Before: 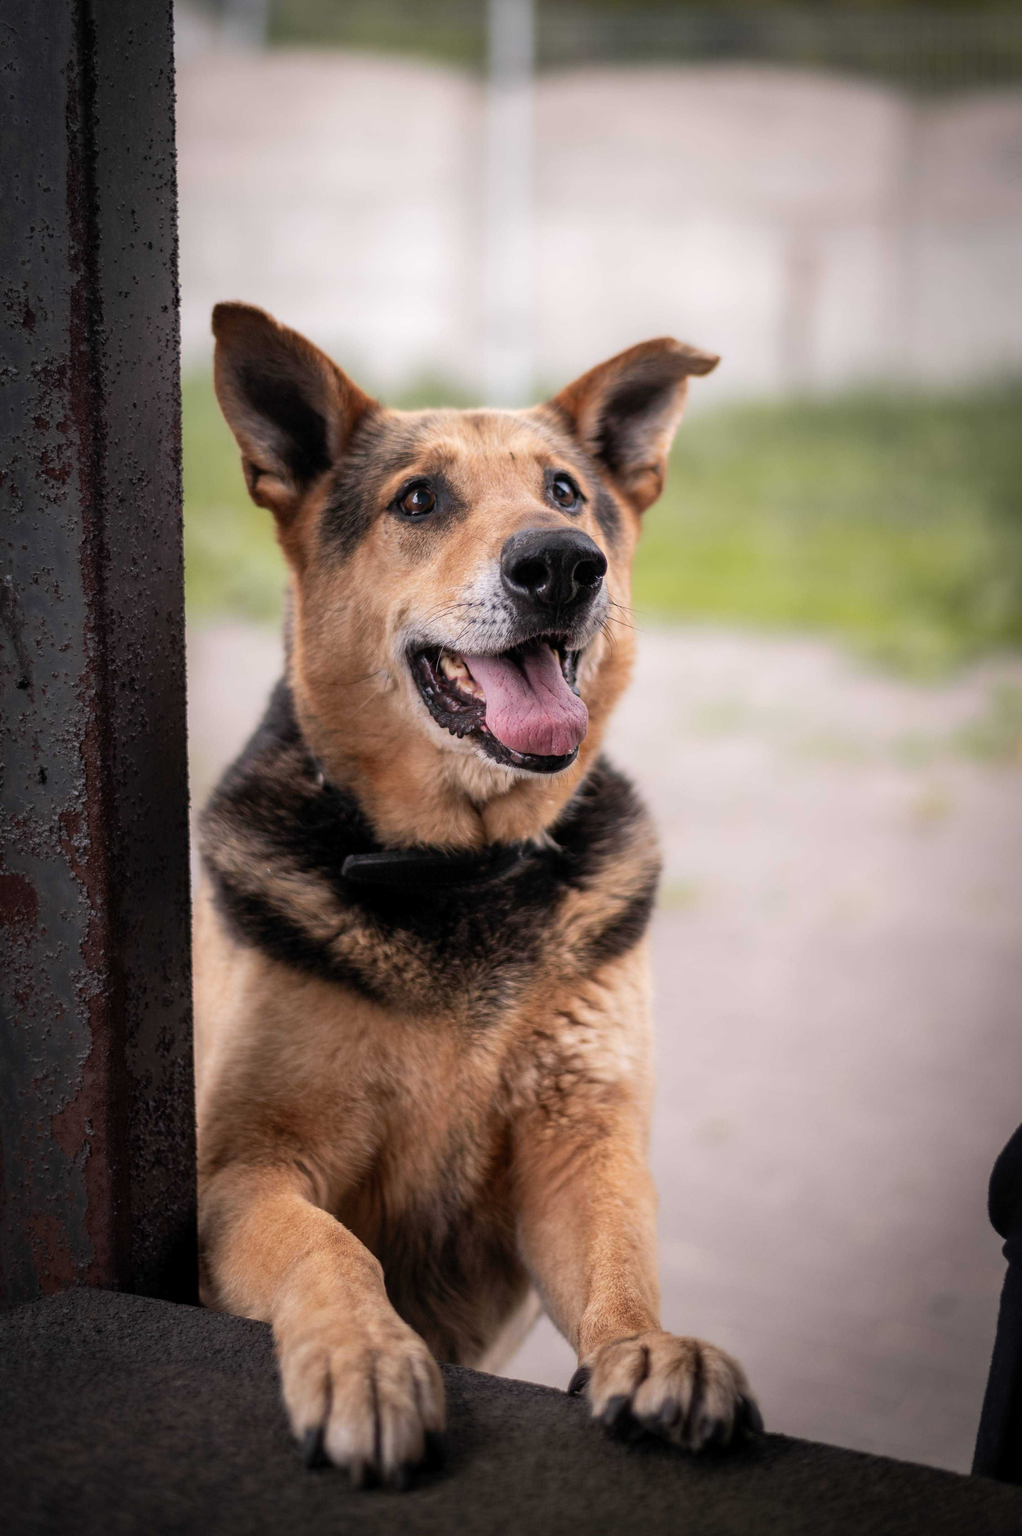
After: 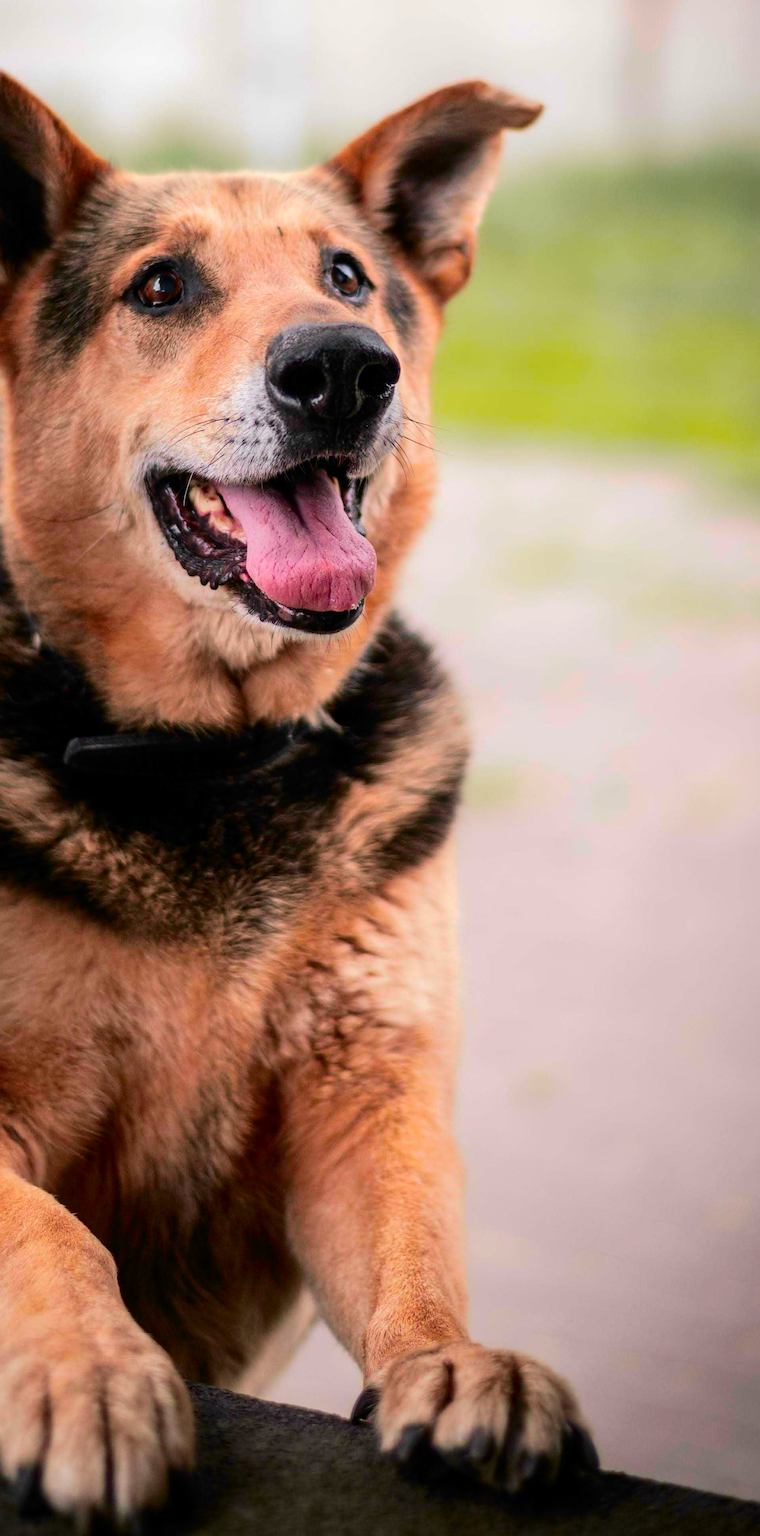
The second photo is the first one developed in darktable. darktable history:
color balance rgb: perceptual saturation grading › global saturation 30.998%, global vibrance 20%
crop and rotate: left 28.576%, top 17.849%, right 12.744%, bottom 3.382%
tone curve: curves: ch0 [(0.003, 0) (0.066, 0.031) (0.163, 0.112) (0.264, 0.238) (0.395, 0.421) (0.517, 0.56) (0.684, 0.734) (0.791, 0.814) (1, 1)]; ch1 [(0, 0) (0.164, 0.115) (0.337, 0.332) (0.39, 0.398) (0.464, 0.461) (0.501, 0.5) (0.507, 0.5) (0.534, 0.532) (0.577, 0.59) (0.652, 0.681) (0.733, 0.749) (0.811, 0.796) (1, 1)]; ch2 [(0, 0) (0.337, 0.382) (0.464, 0.476) (0.501, 0.502) (0.527, 0.54) (0.551, 0.565) (0.6, 0.59) (0.687, 0.675) (1, 1)], color space Lab, independent channels, preserve colors none
